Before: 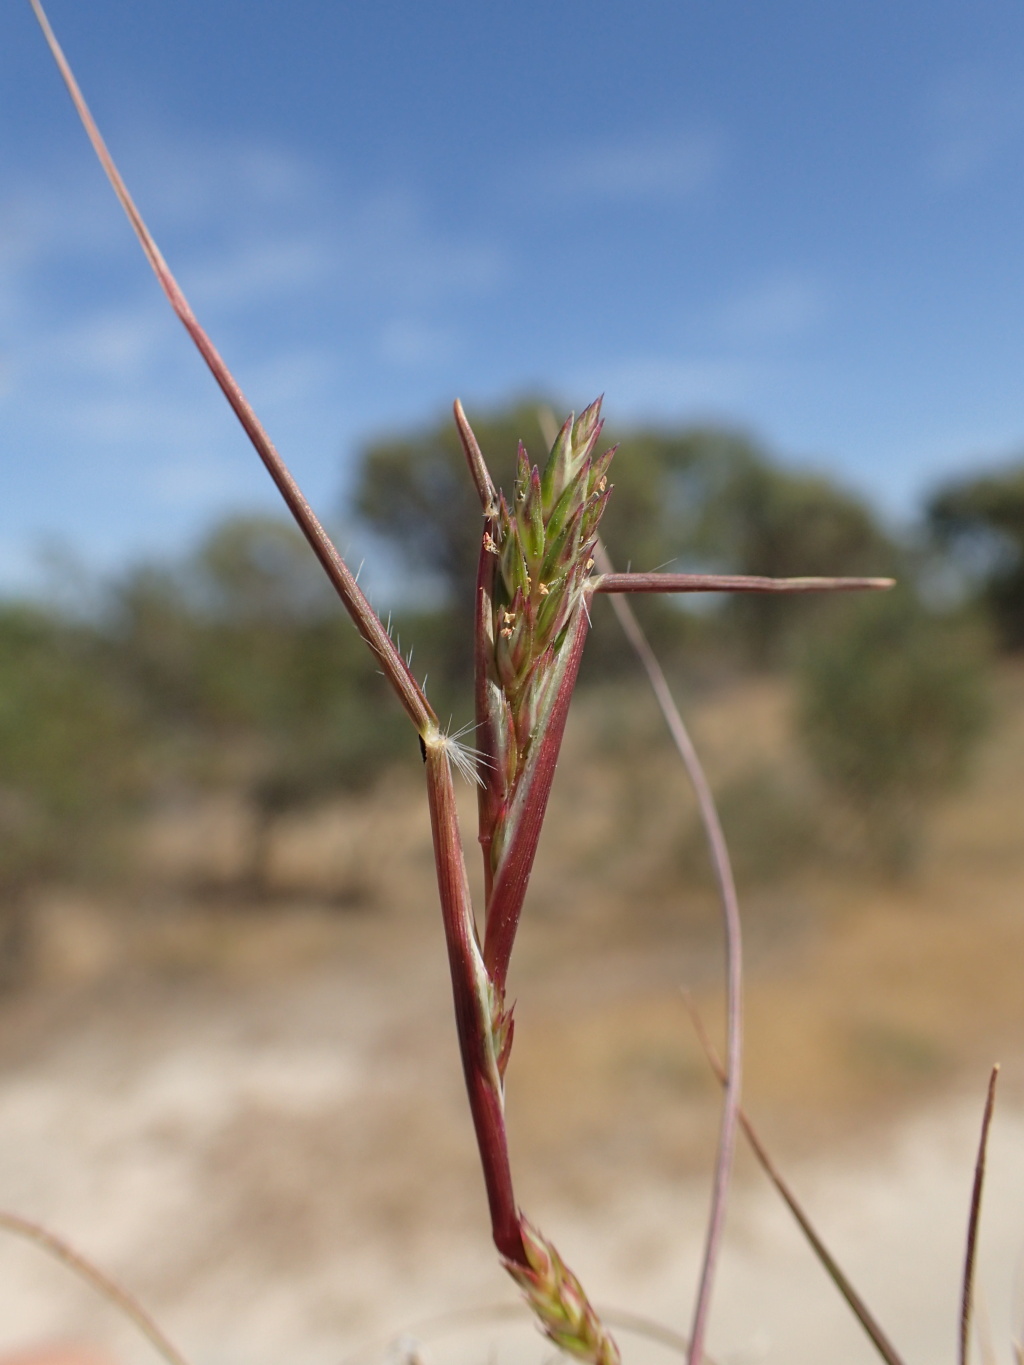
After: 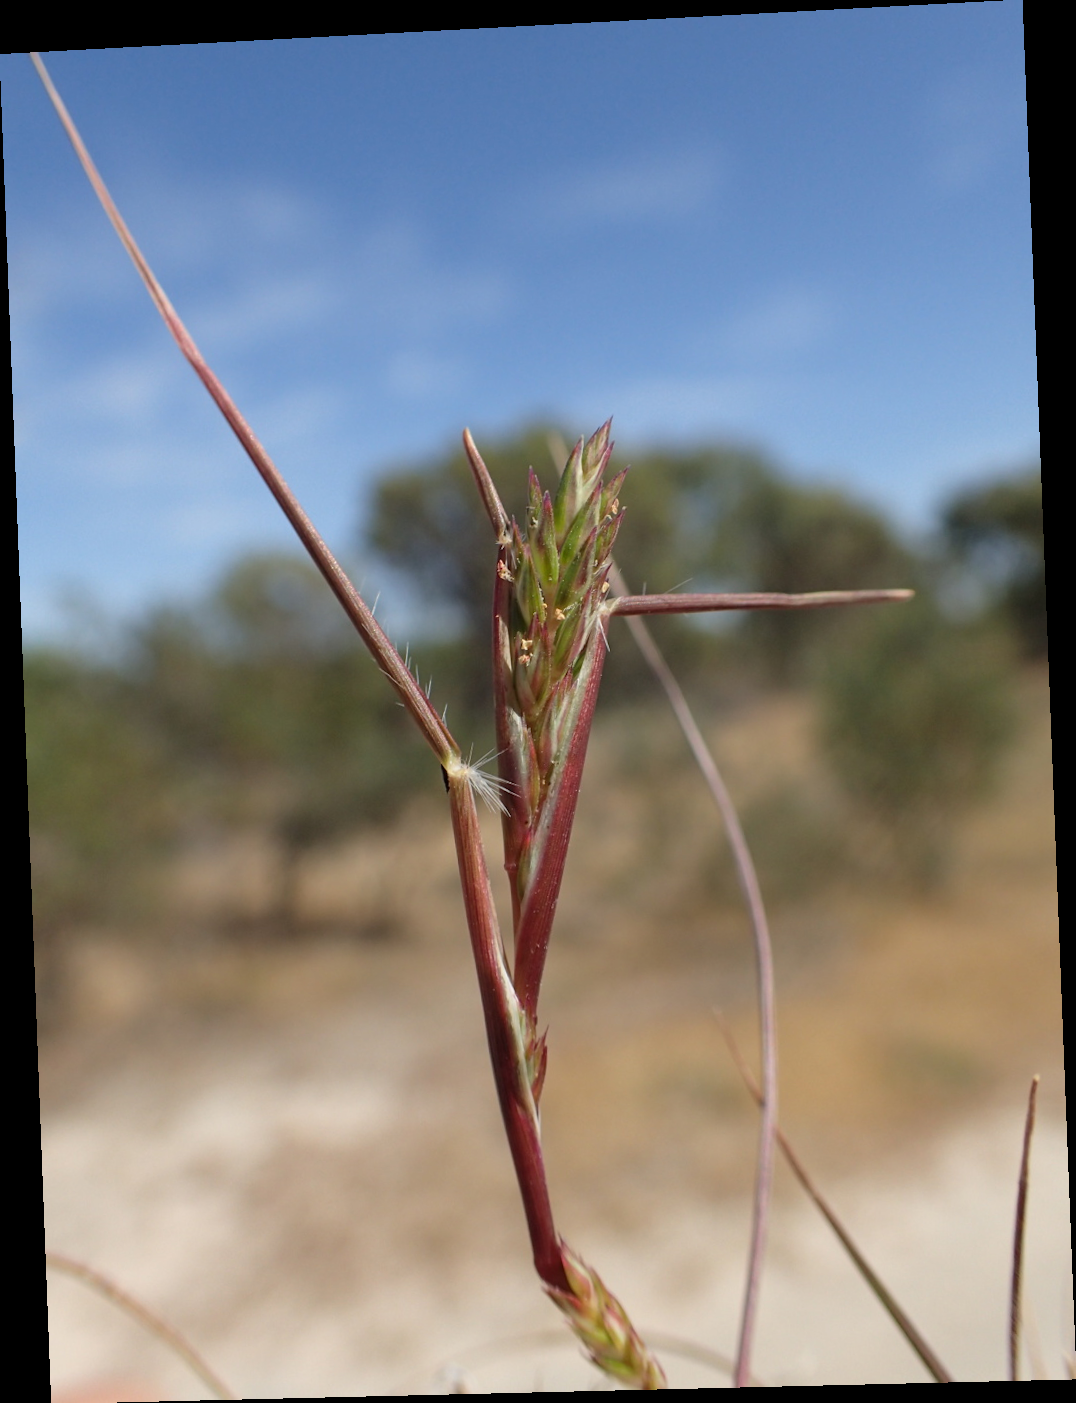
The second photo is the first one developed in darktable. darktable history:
white balance: emerald 1
rotate and perspective: rotation -2.22°, lens shift (horizontal) -0.022, automatic cropping off
tone equalizer: on, module defaults
